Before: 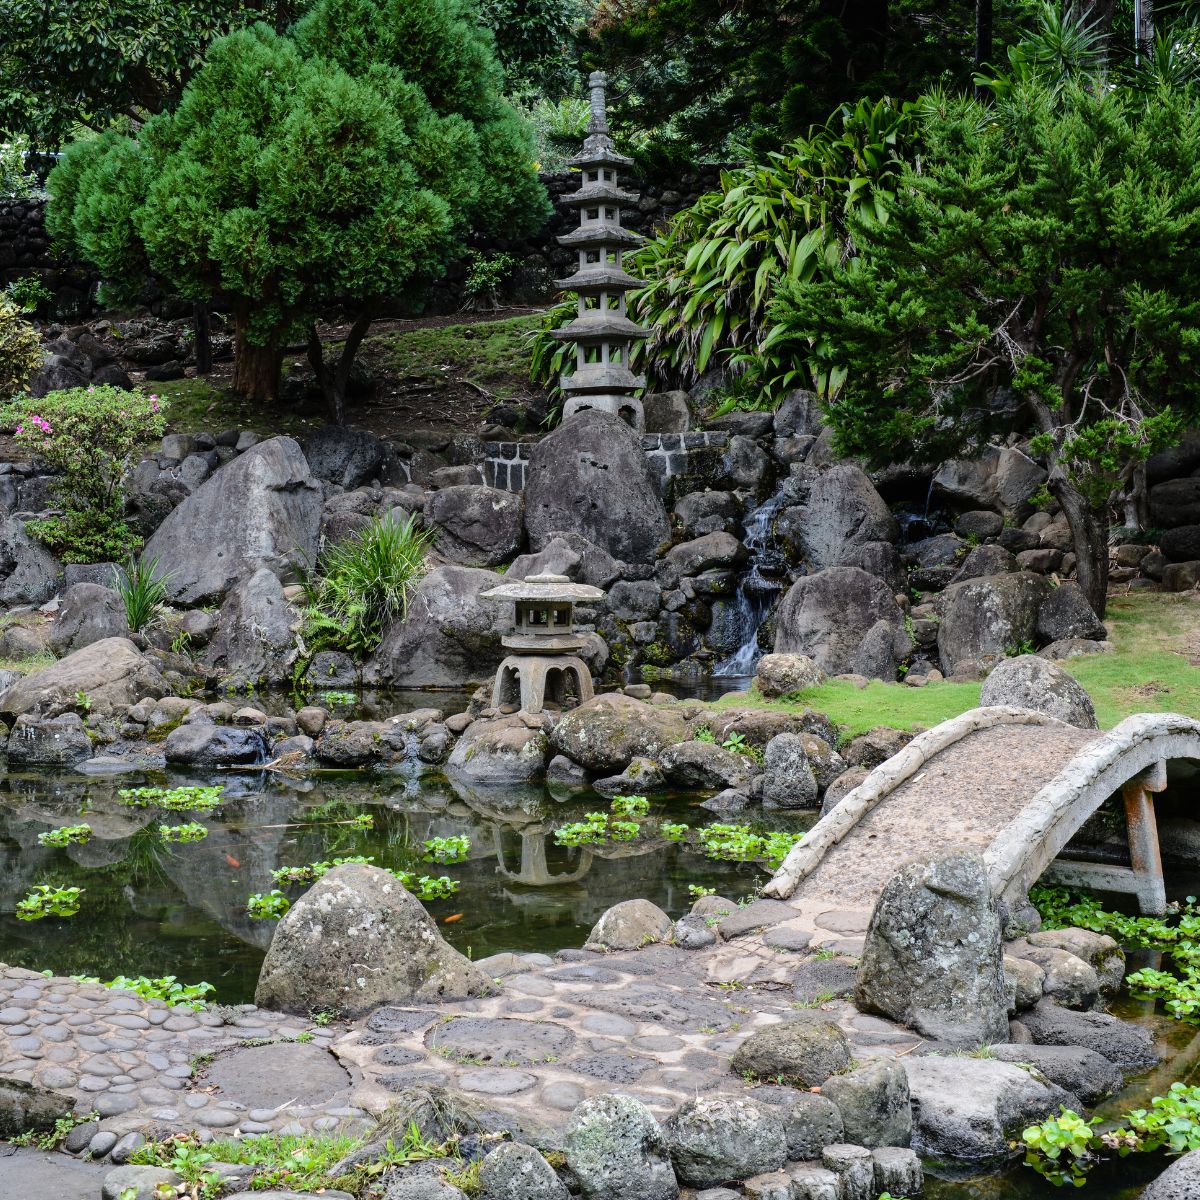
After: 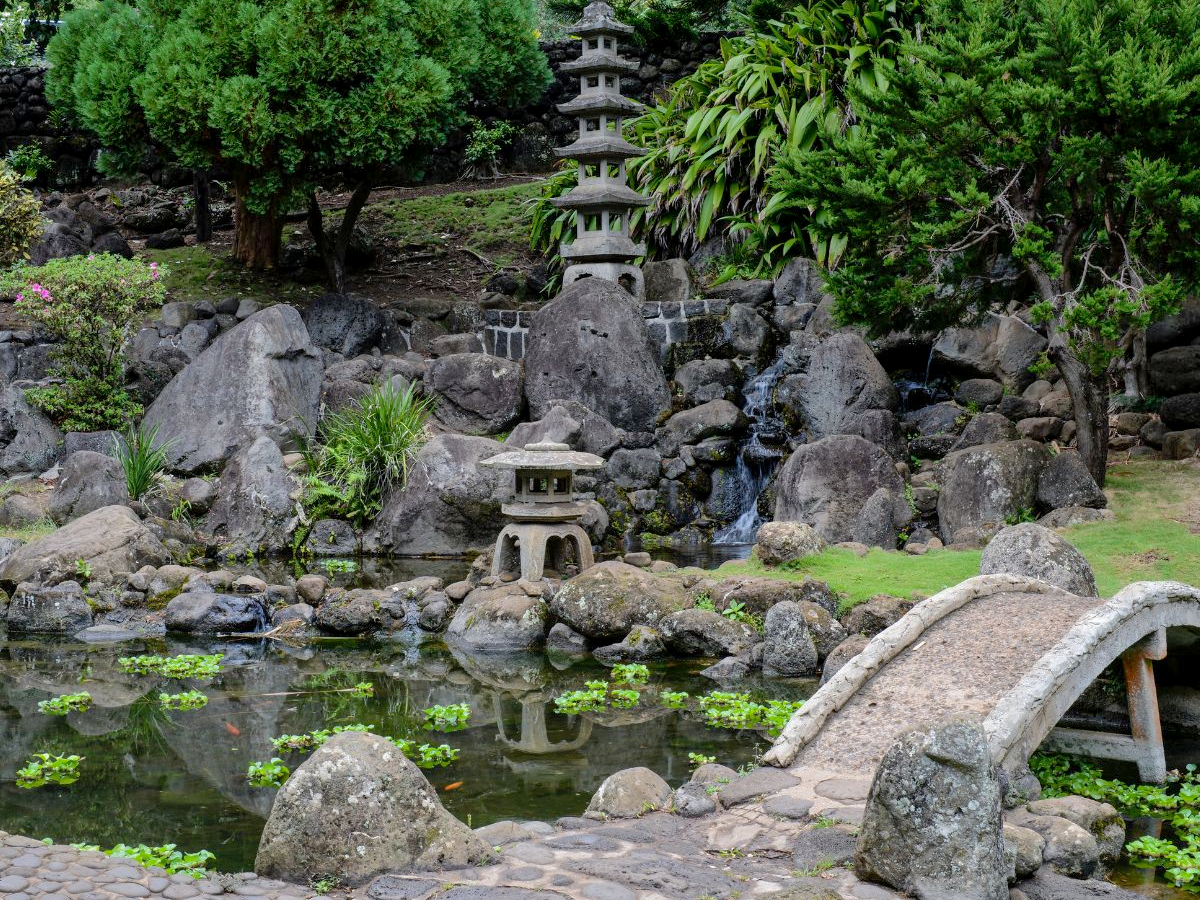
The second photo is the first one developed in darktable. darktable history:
exposure: black level correction 0.002, compensate highlight preservation false
shadows and highlights: on, module defaults
crop: top 11.038%, bottom 13.962%
